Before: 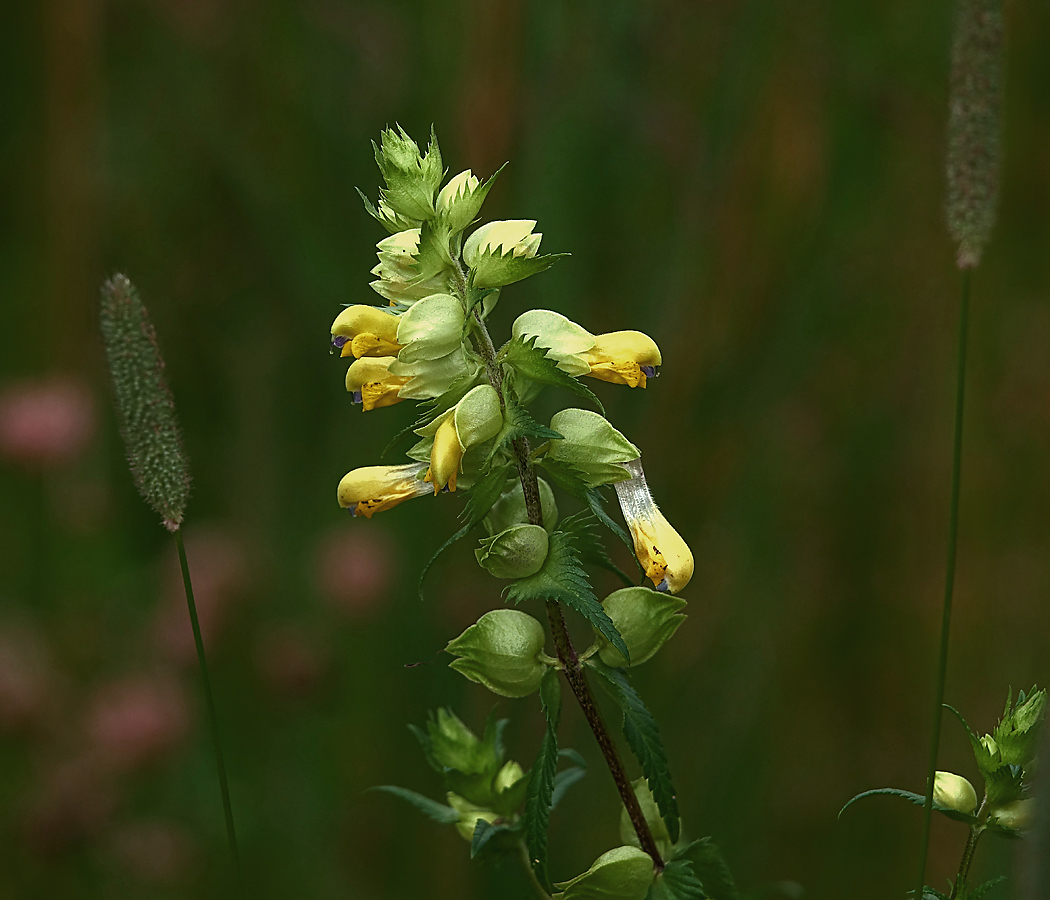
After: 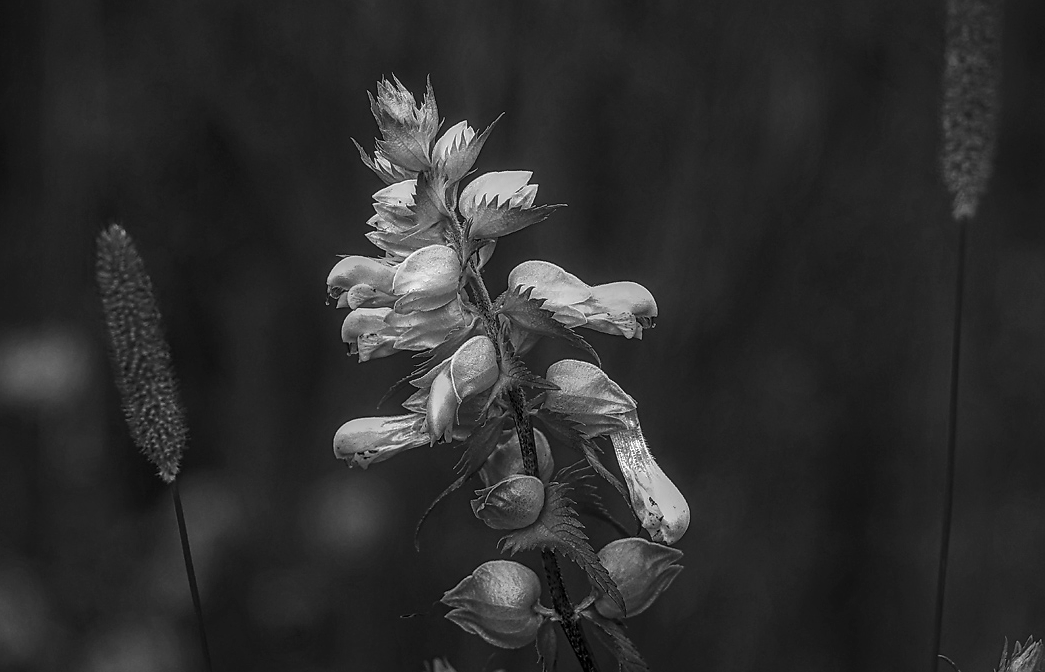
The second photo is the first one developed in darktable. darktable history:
color zones: curves: ch0 [(0, 0.559) (0.153, 0.551) (0.229, 0.5) (0.429, 0.5) (0.571, 0.5) (0.714, 0.5) (0.857, 0.5) (1, 0.559)]; ch1 [(0, 0.417) (0.112, 0.336) (0.213, 0.26) (0.429, 0.34) (0.571, 0.35) (0.683, 0.331) (0.857, 0.344) (1, 0.417)]
crop: left 0.387%, top 5.469%, bottom 19.809%
color calibration: output gray [0.21, 0.42, 0.37, 0], gray › normalize channels true, illuminant same as pipeline (D50), adaptation XYZ, x 0.346, y 0.359, gamut compression 0
local contrast: highlights 0%, shadows 0%, detail 133%
color balance: contrast 10%
